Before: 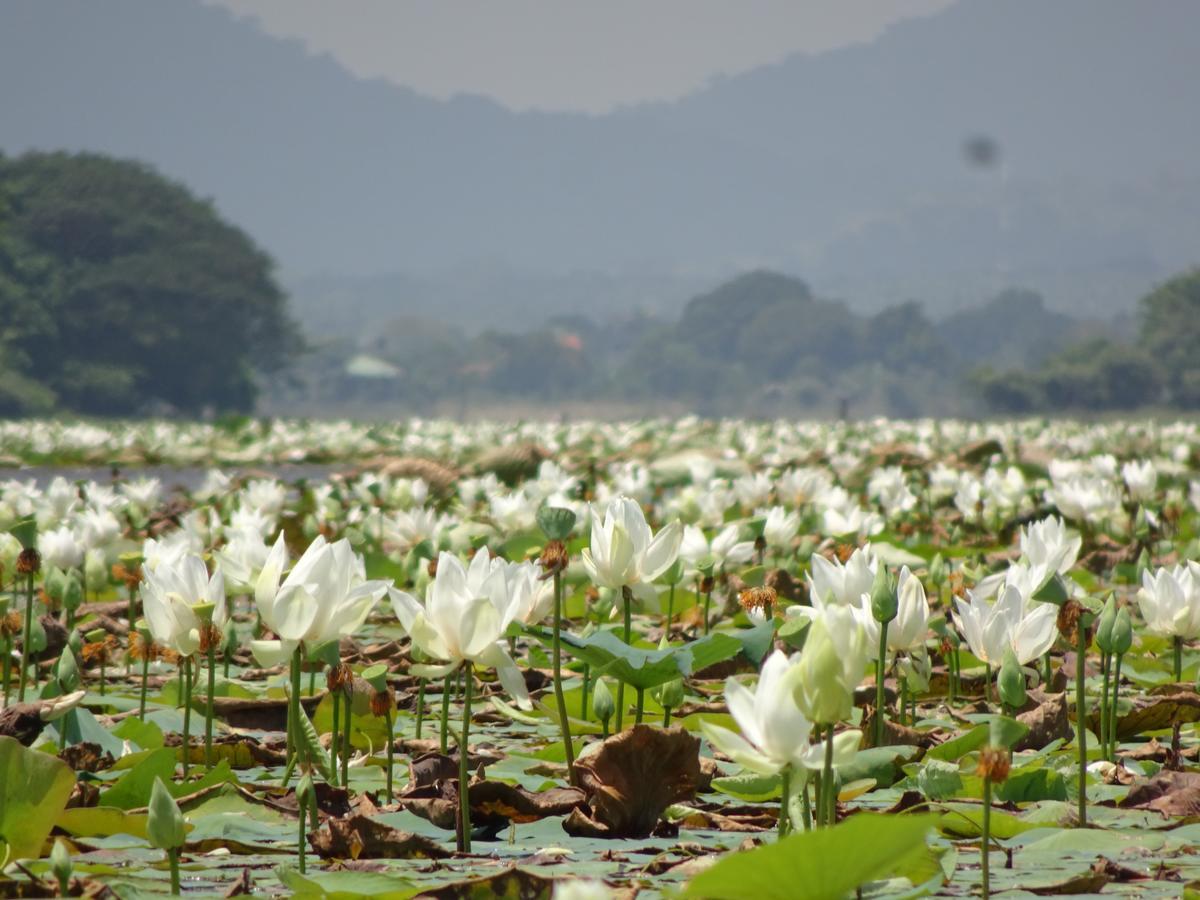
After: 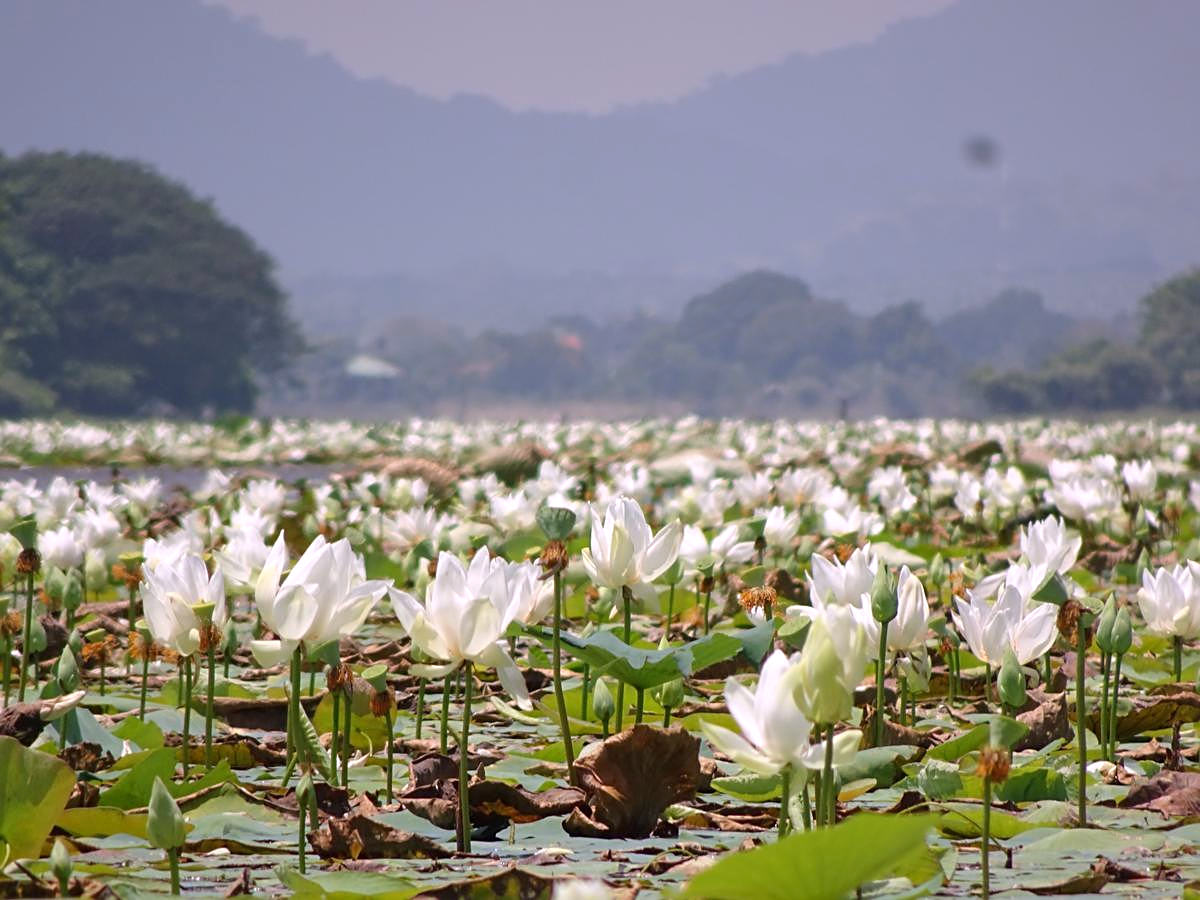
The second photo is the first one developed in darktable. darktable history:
sharpen: on, module defaults
white balance: red 1.066, blue 1.119
